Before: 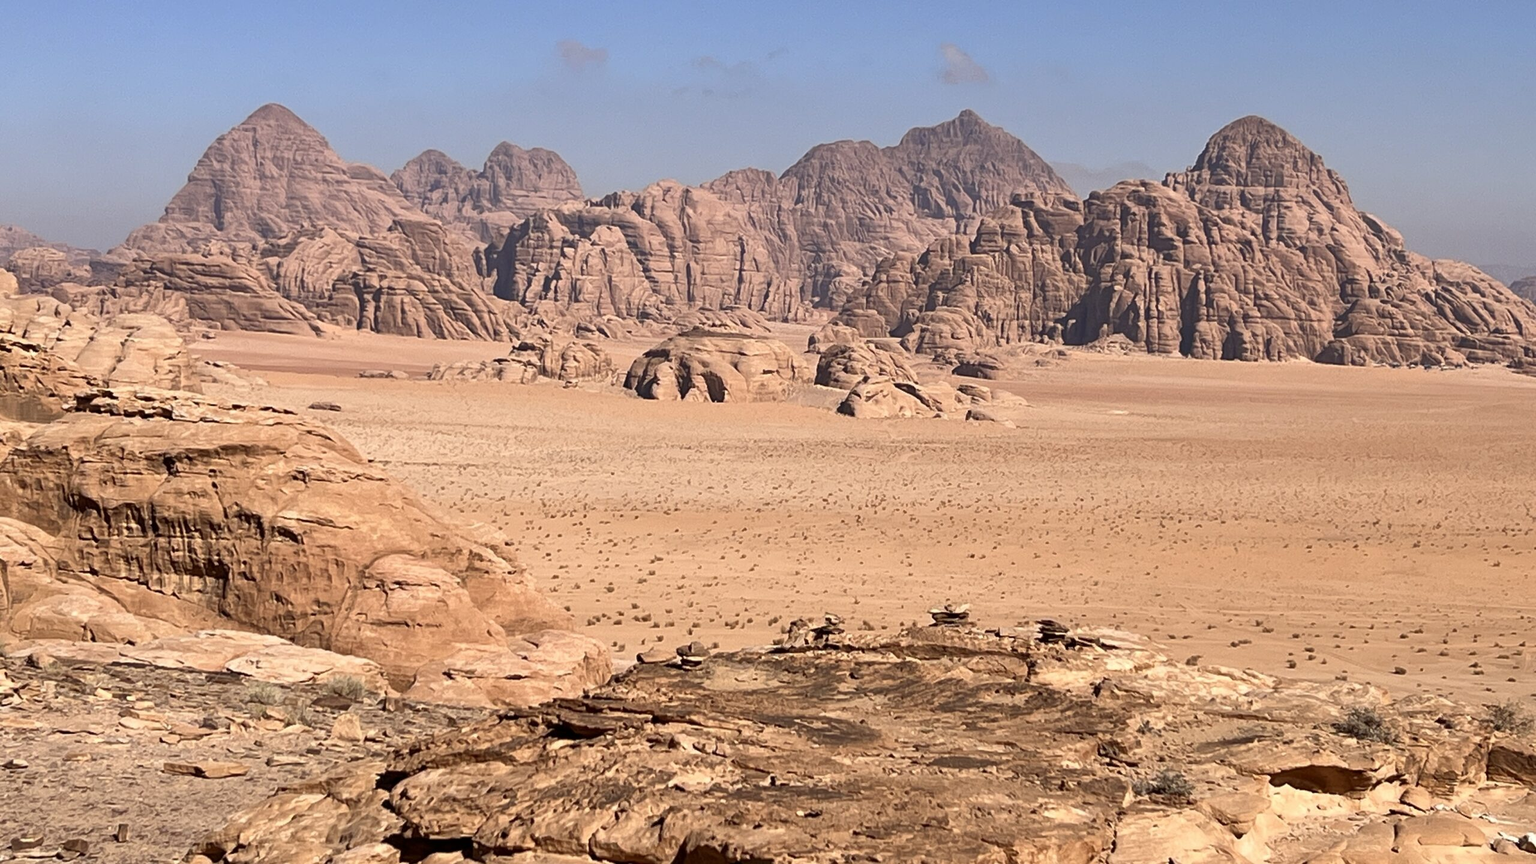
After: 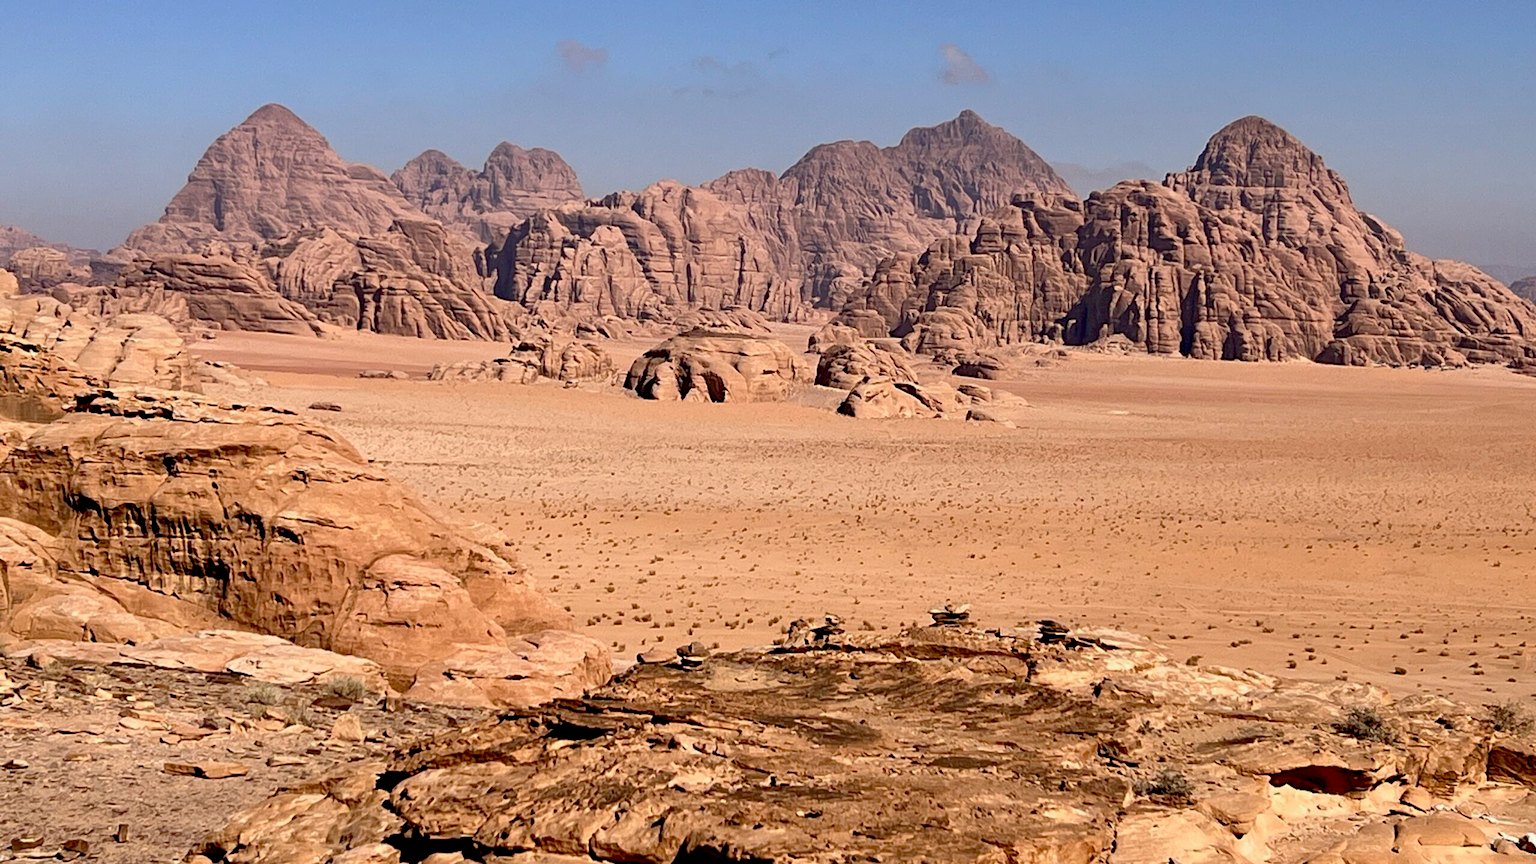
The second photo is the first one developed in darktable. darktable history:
exposure: black level correction 0.029, exposure -0.076 EV, compensate highlight preservation false
